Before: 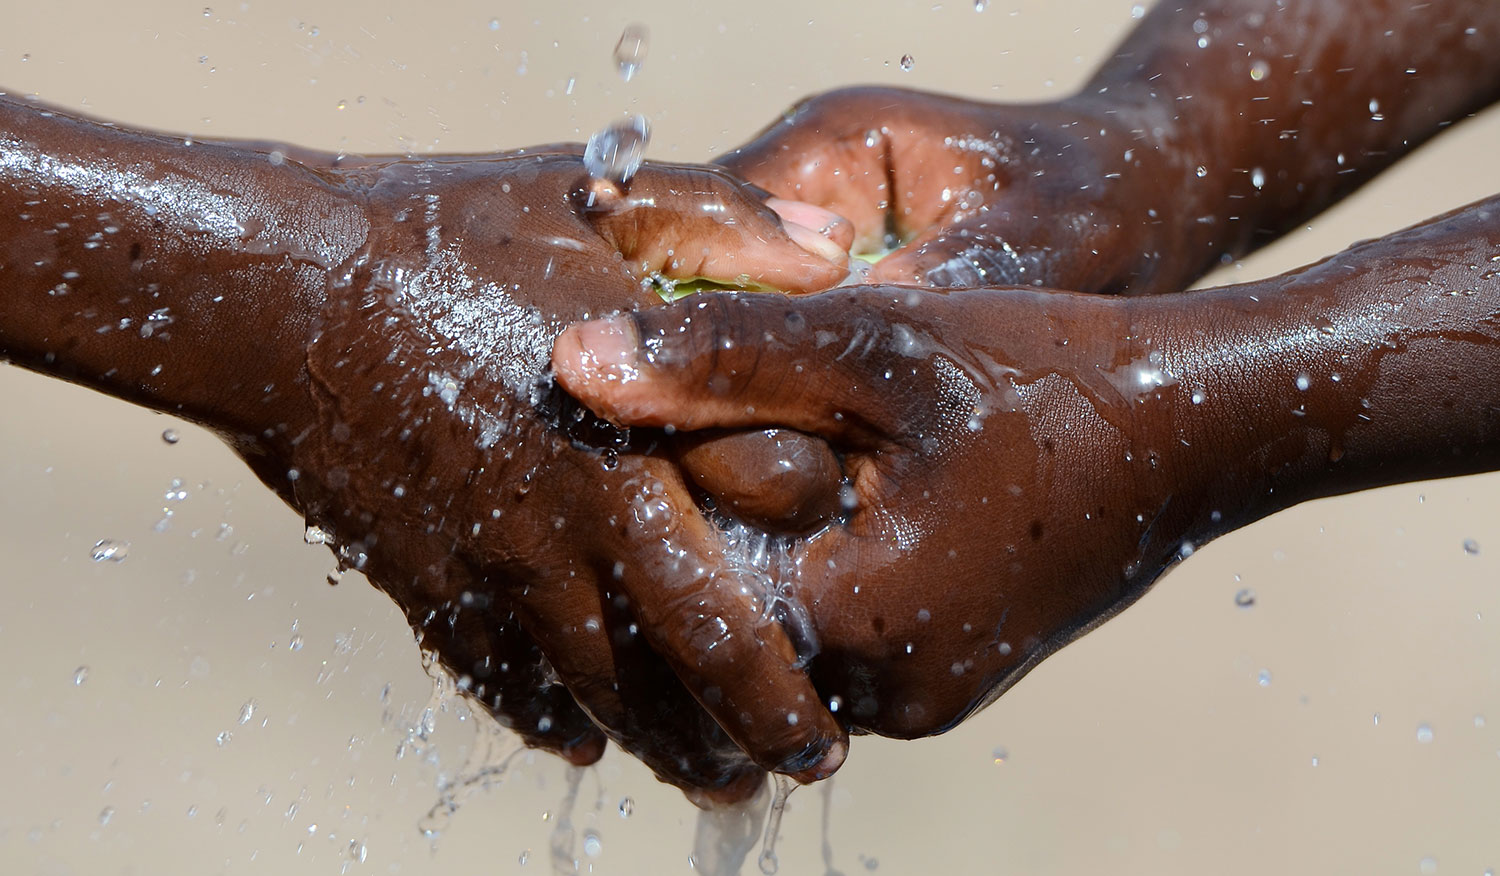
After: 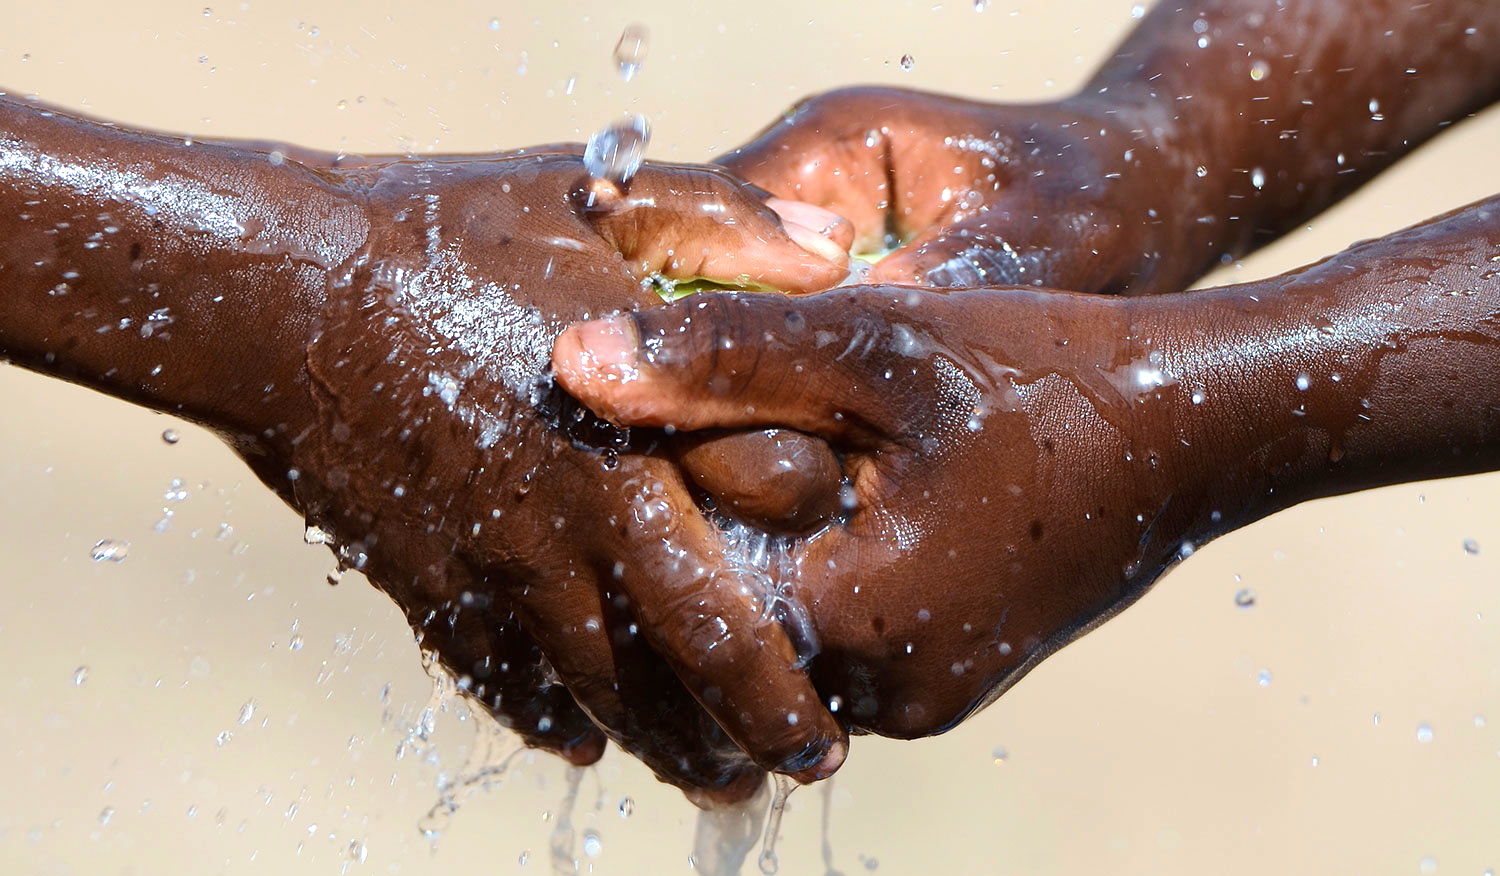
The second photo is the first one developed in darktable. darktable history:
exposure: black level correction 0, exposure 0.5 EV, compensate exposure bias true, compensate highlight preservation false
velvia: strength 27%
